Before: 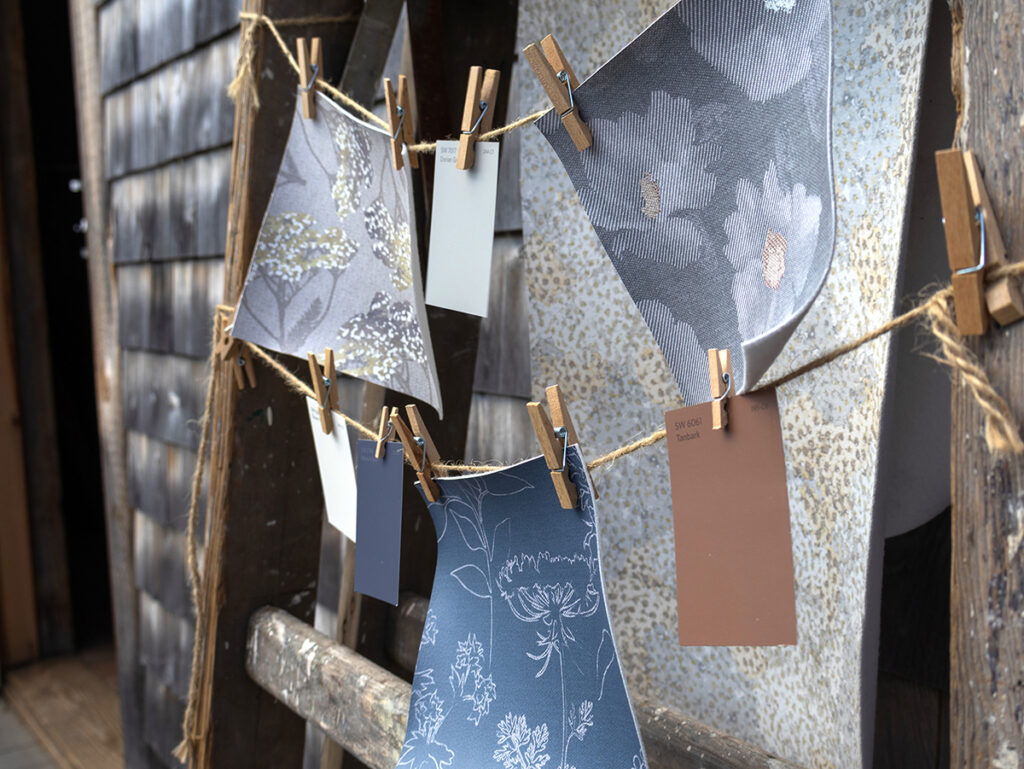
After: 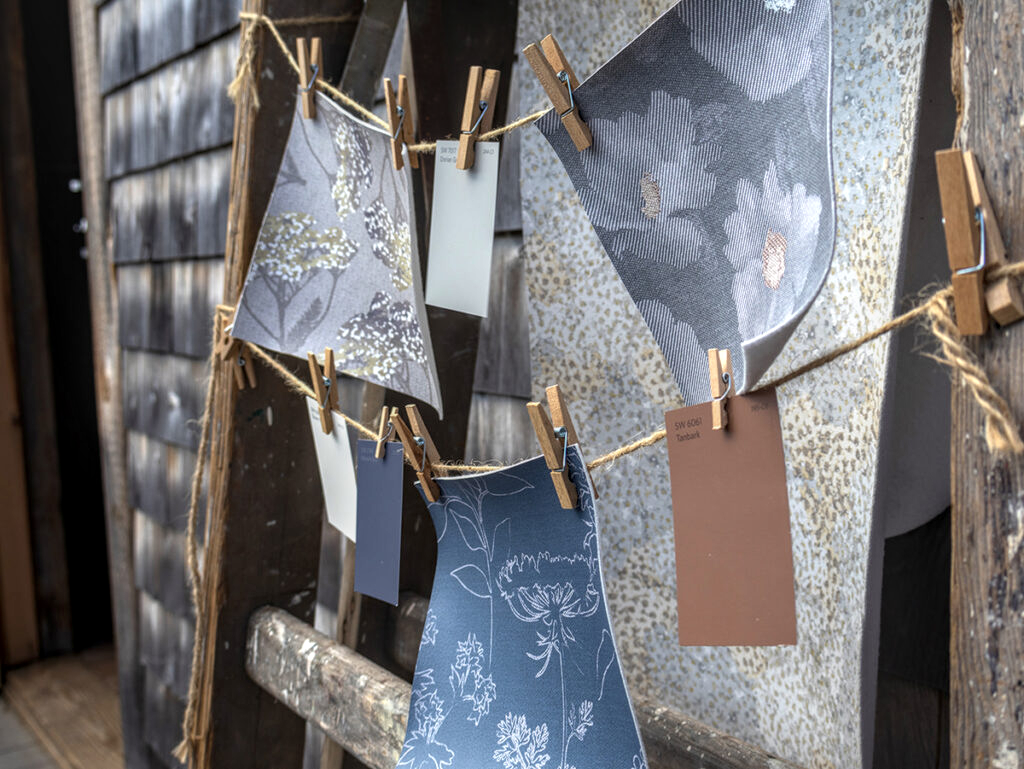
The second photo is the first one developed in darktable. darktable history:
shadows and highlights: shadows -22.77, highlights 44.83, highlights color adjustment 72.61%, soften with gaussian
local contrast: highlights 4%, shadows 3%, detail 134%
